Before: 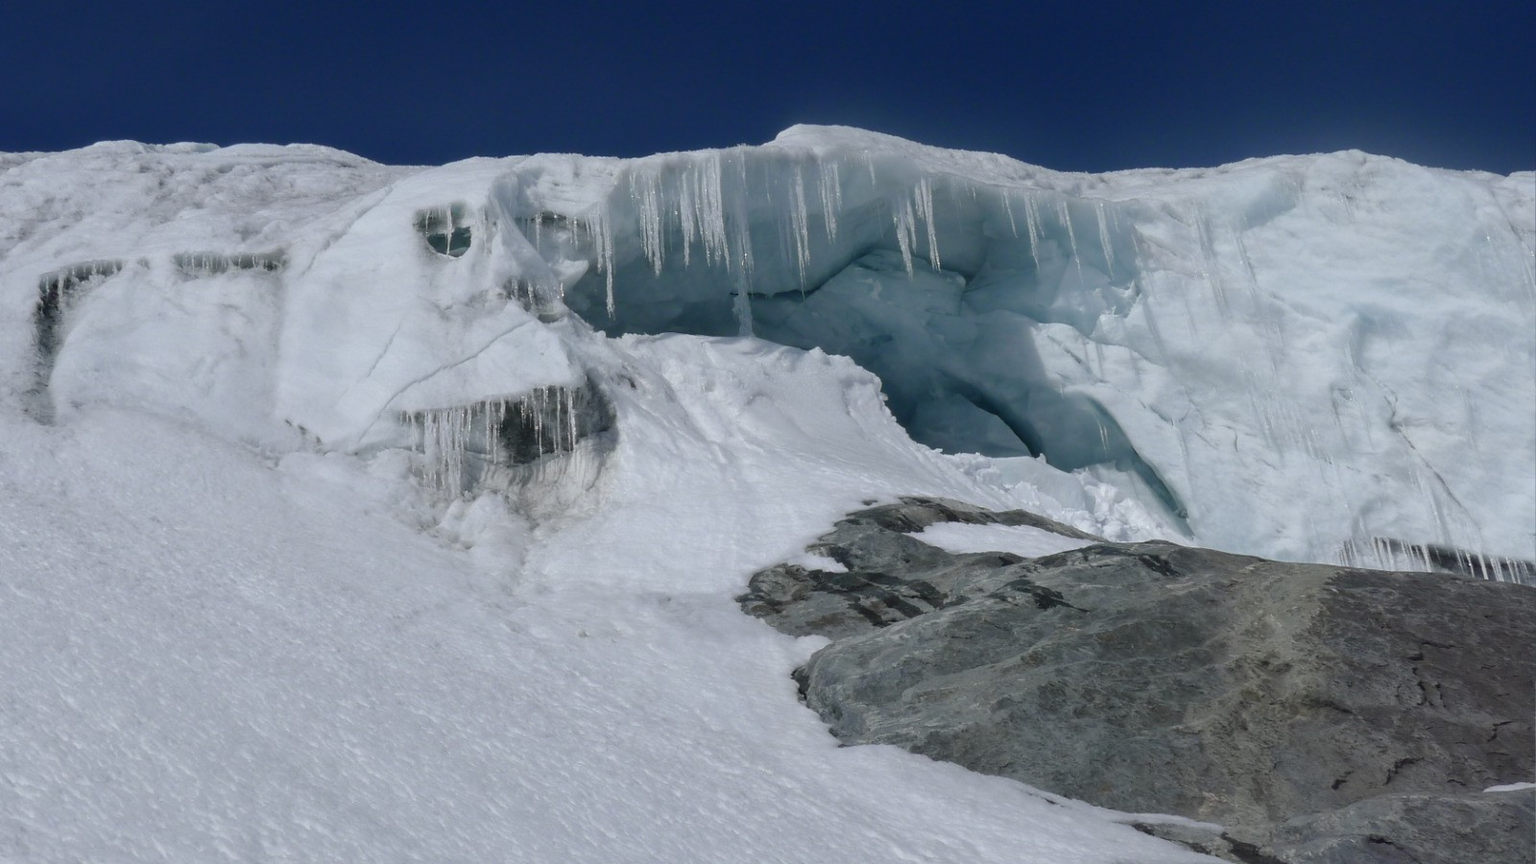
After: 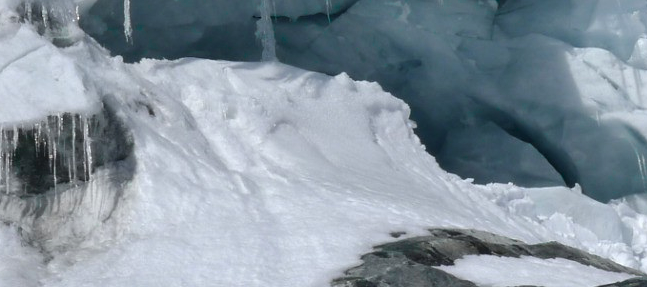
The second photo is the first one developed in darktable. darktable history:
shadows and highlights: shadows 49, highlights -41, soften with gaussian
crop: left 31.751%, top 32.172%, right 27.8%, bottom 35.83%
color zones: curves: ch0 [(0.25, 0.5) (0.423, 0.5) (0.443, 0.5) (0.521, 0.756) (0.568, 0.5) (0.576, 0.5) (0.75, 0.5)]; ch1 [(0.25, 0.5) (0.423, 0.5) (0.443, 0.5) (0.539, 0.873) (0.624, 0.565) (0.631, 0.5) (0.75, 0.5)]
tone equalizer: -8 EV -0.417 EV, -7 EV -0.389 EV, -6 EV -0.333 EV, -5 EV -0.222 EV, -3 EV 0.222 EV, -2 EV 0.333 EV, -1 EV 0.389 EV, +0 EV 0.417 EV, edges refinement/feathering 500, mask exposure compensation -1.25 EV, preserve details no
